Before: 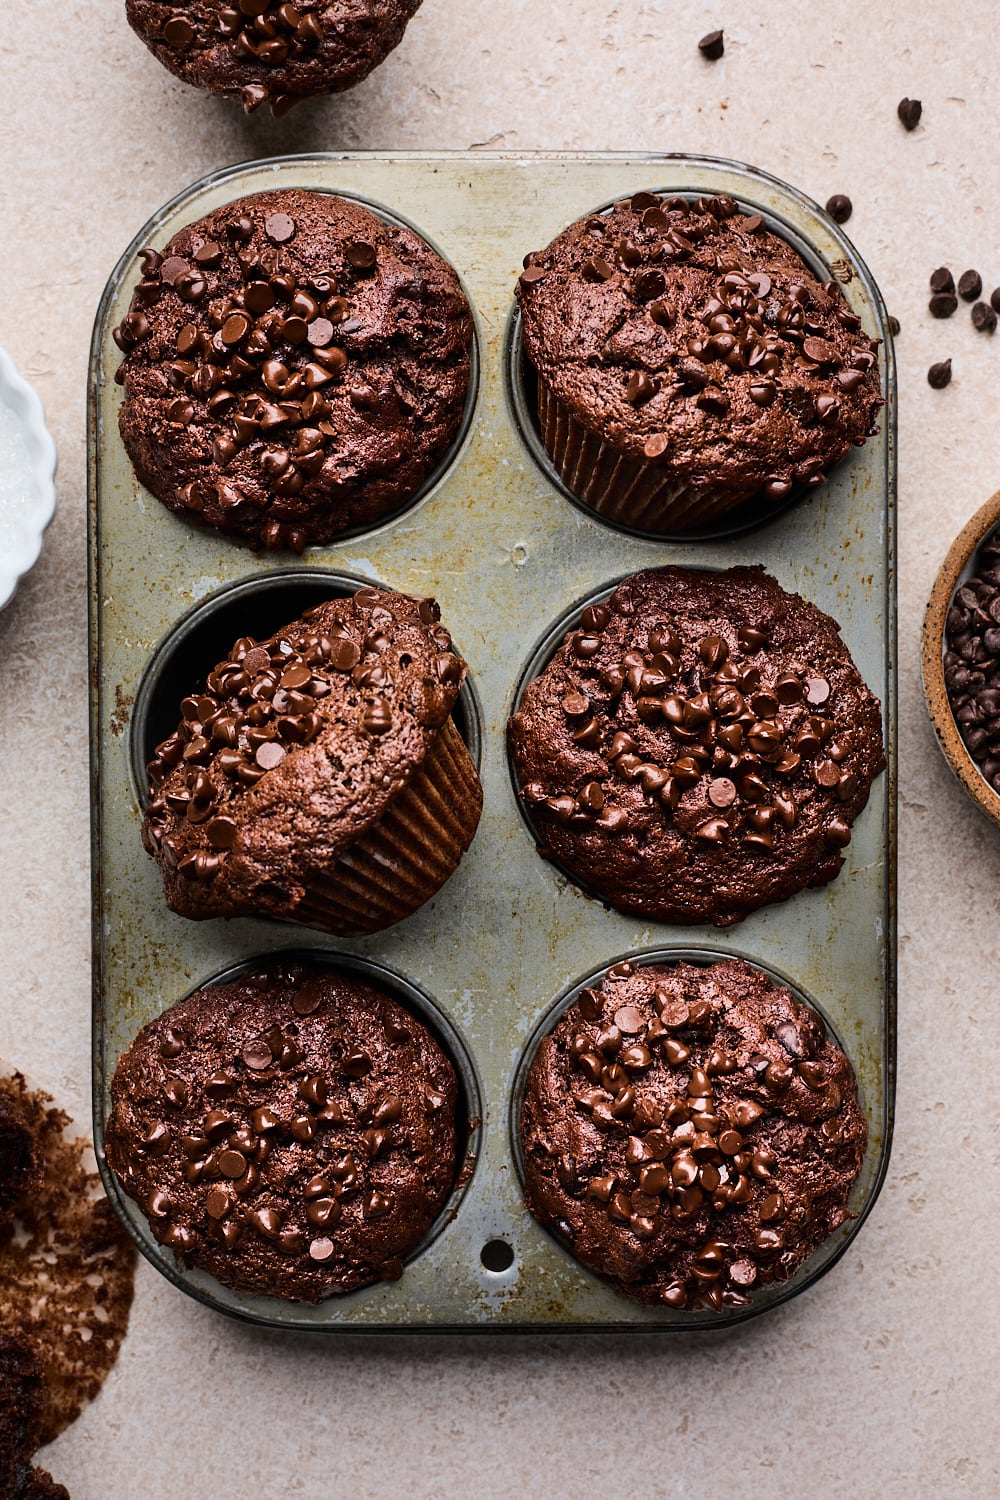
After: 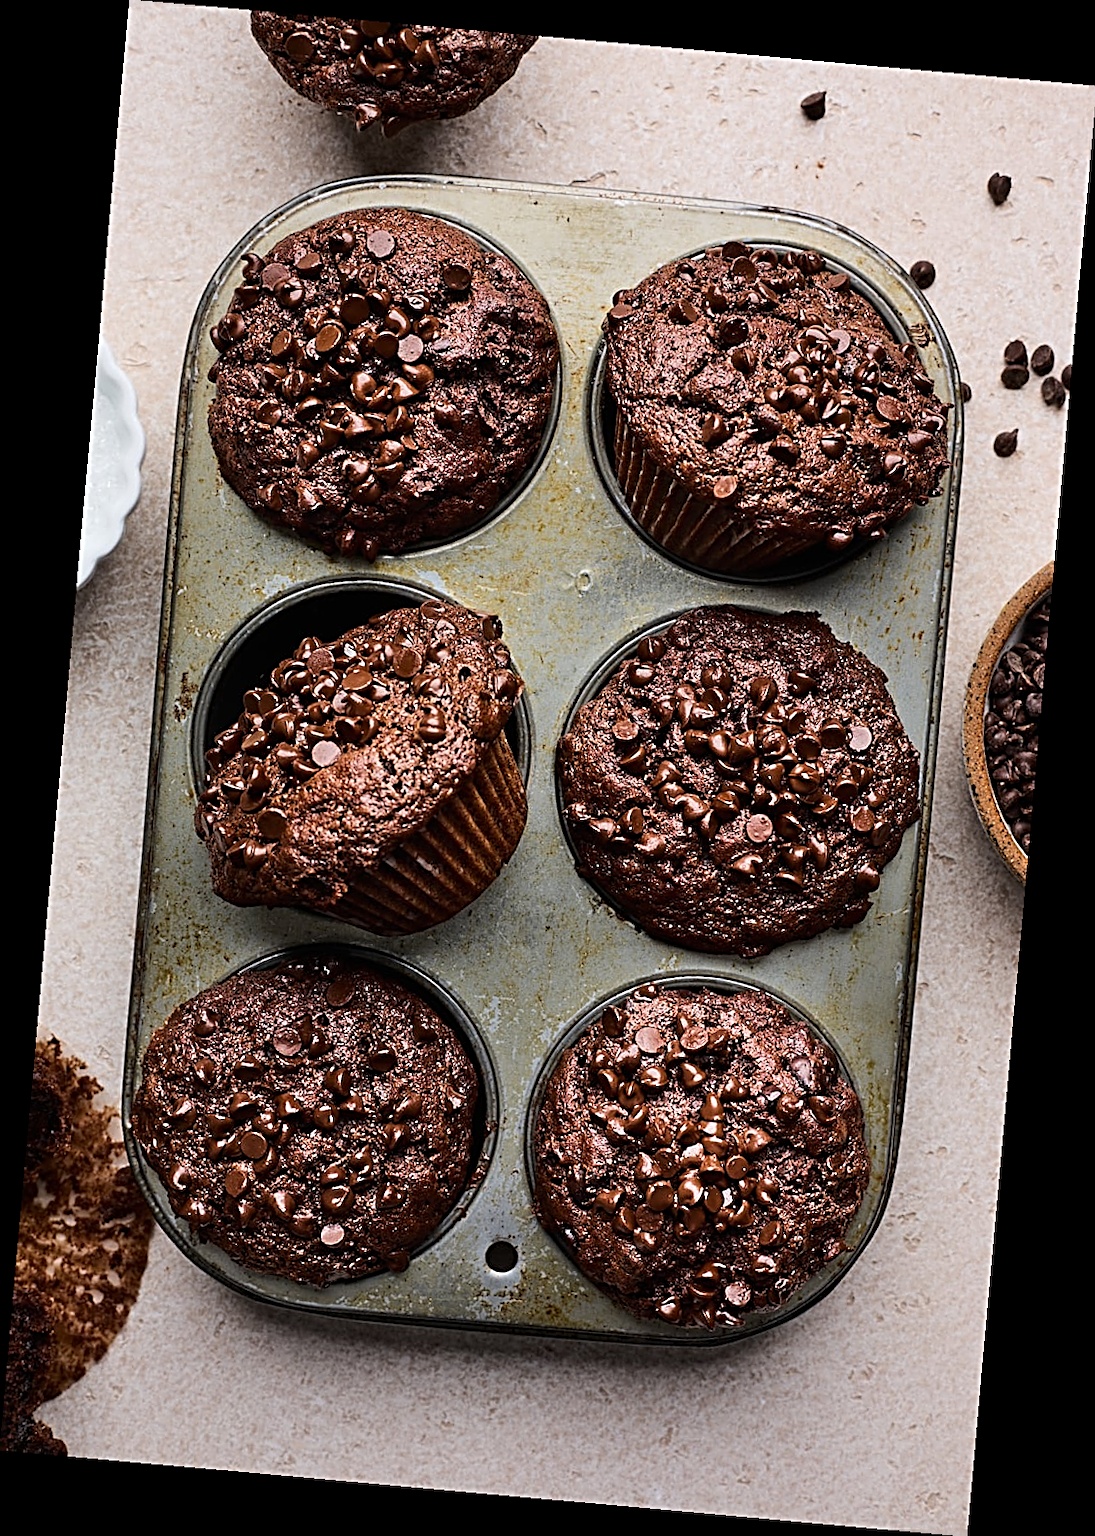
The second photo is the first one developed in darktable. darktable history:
rotate and perspective: rotation 5.12°, automatic cropping off
sharpen: radius 2.584, amount 0.688
